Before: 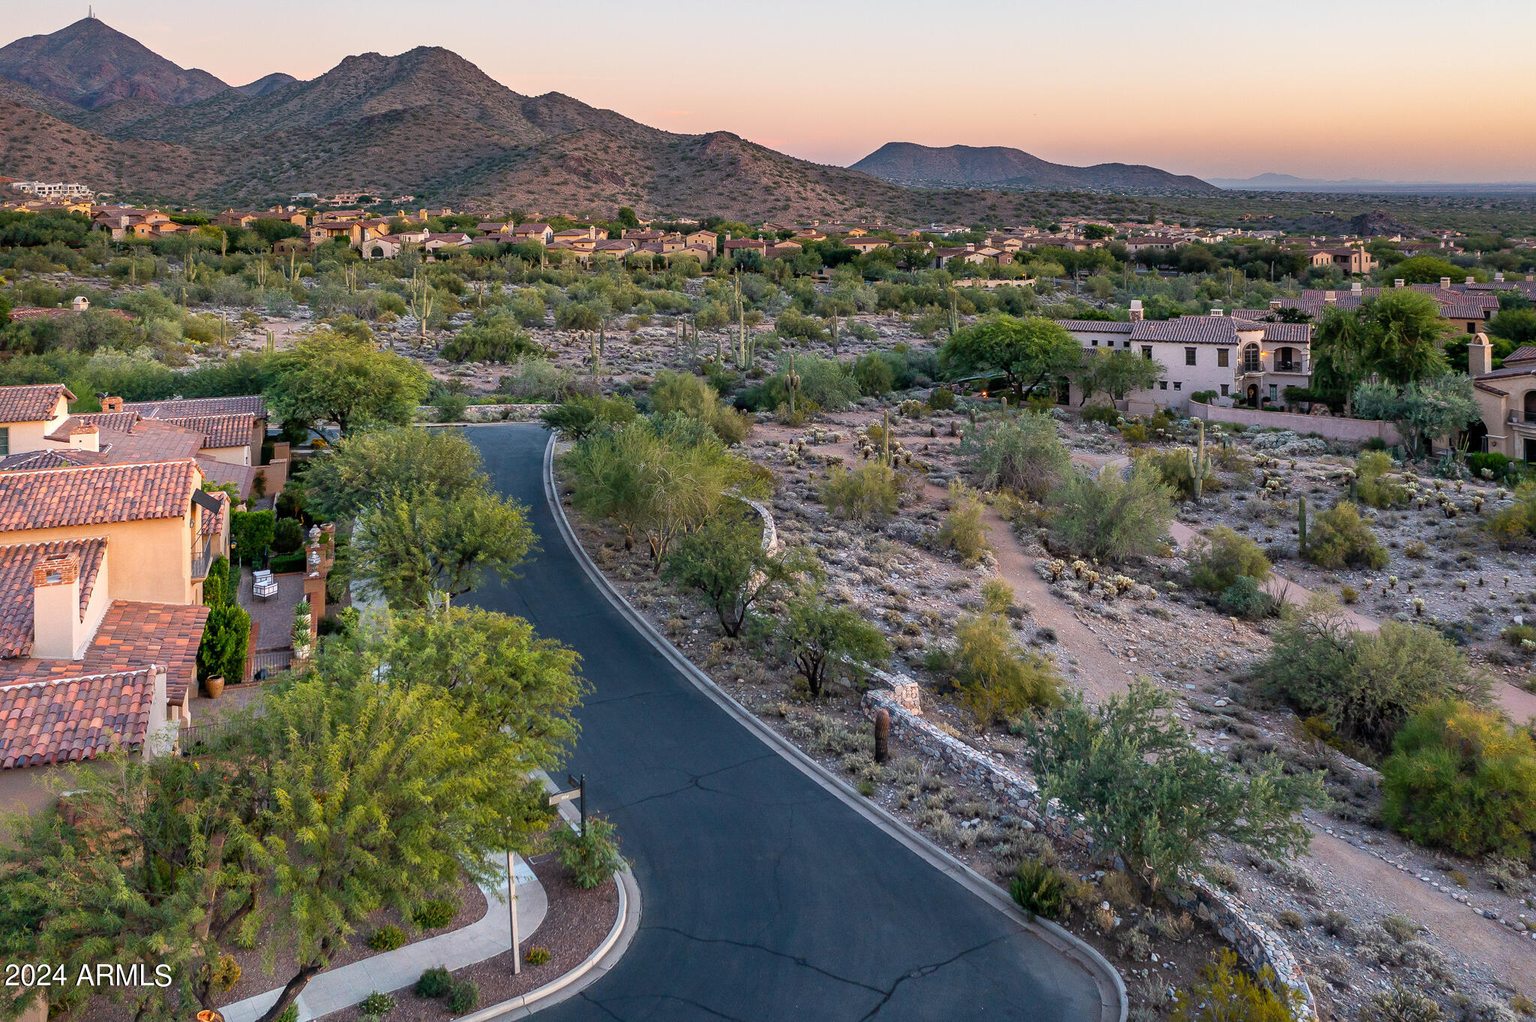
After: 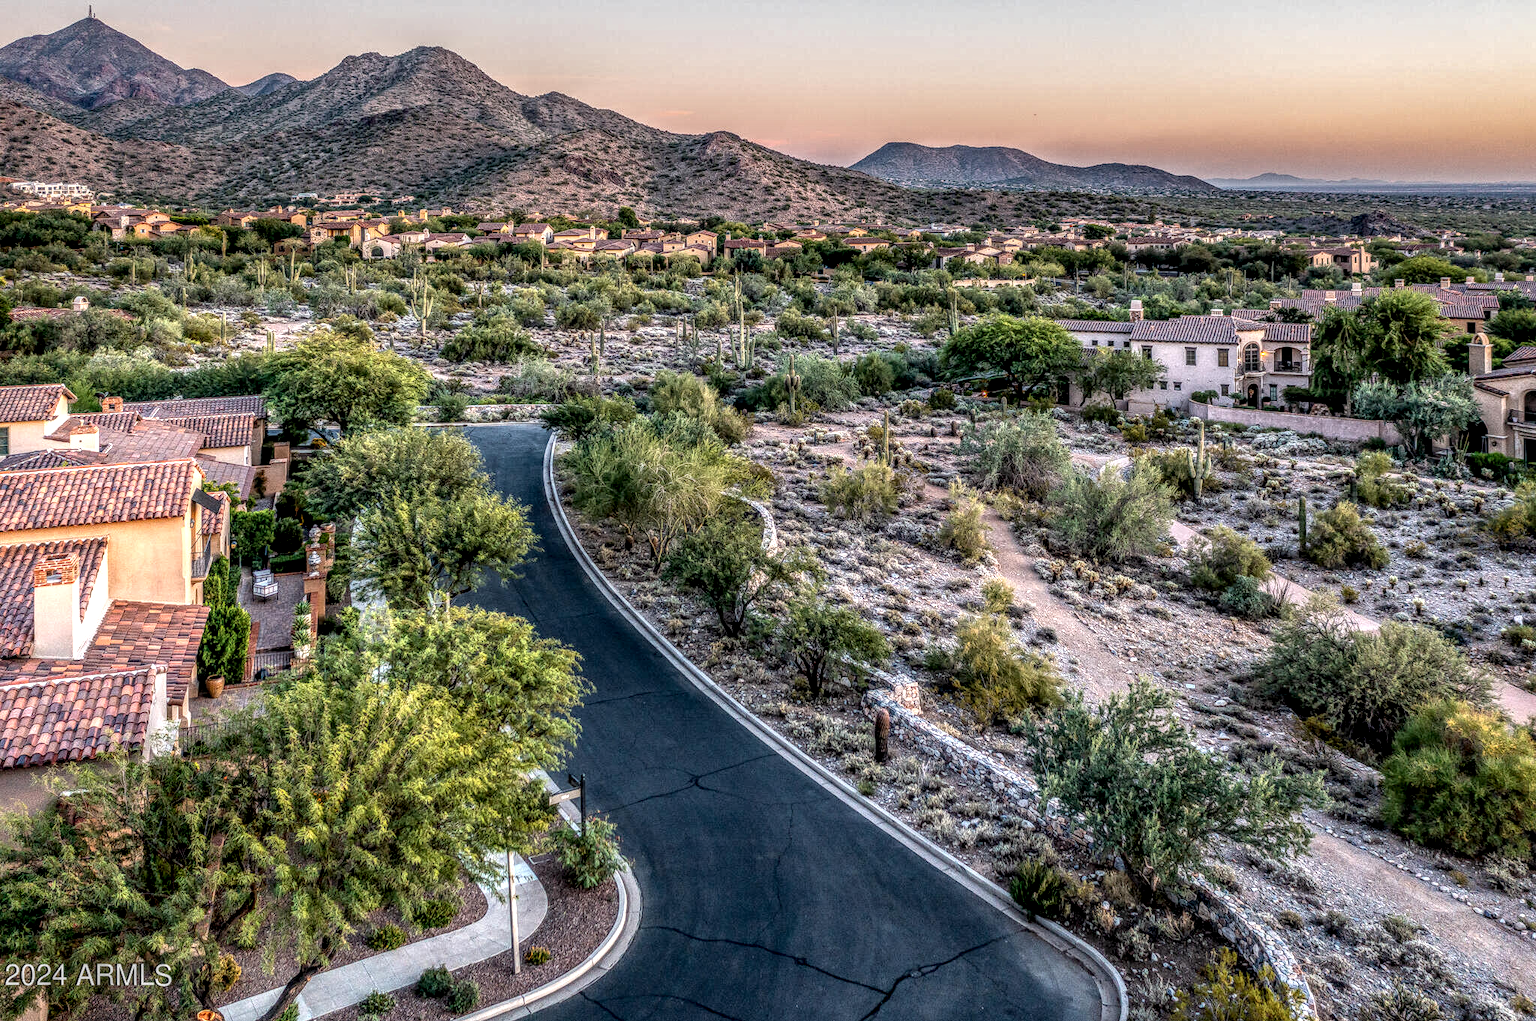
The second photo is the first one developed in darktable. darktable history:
local contrast: highlights 3%, shadows 3%, detail 298%, midtone range 0.296
